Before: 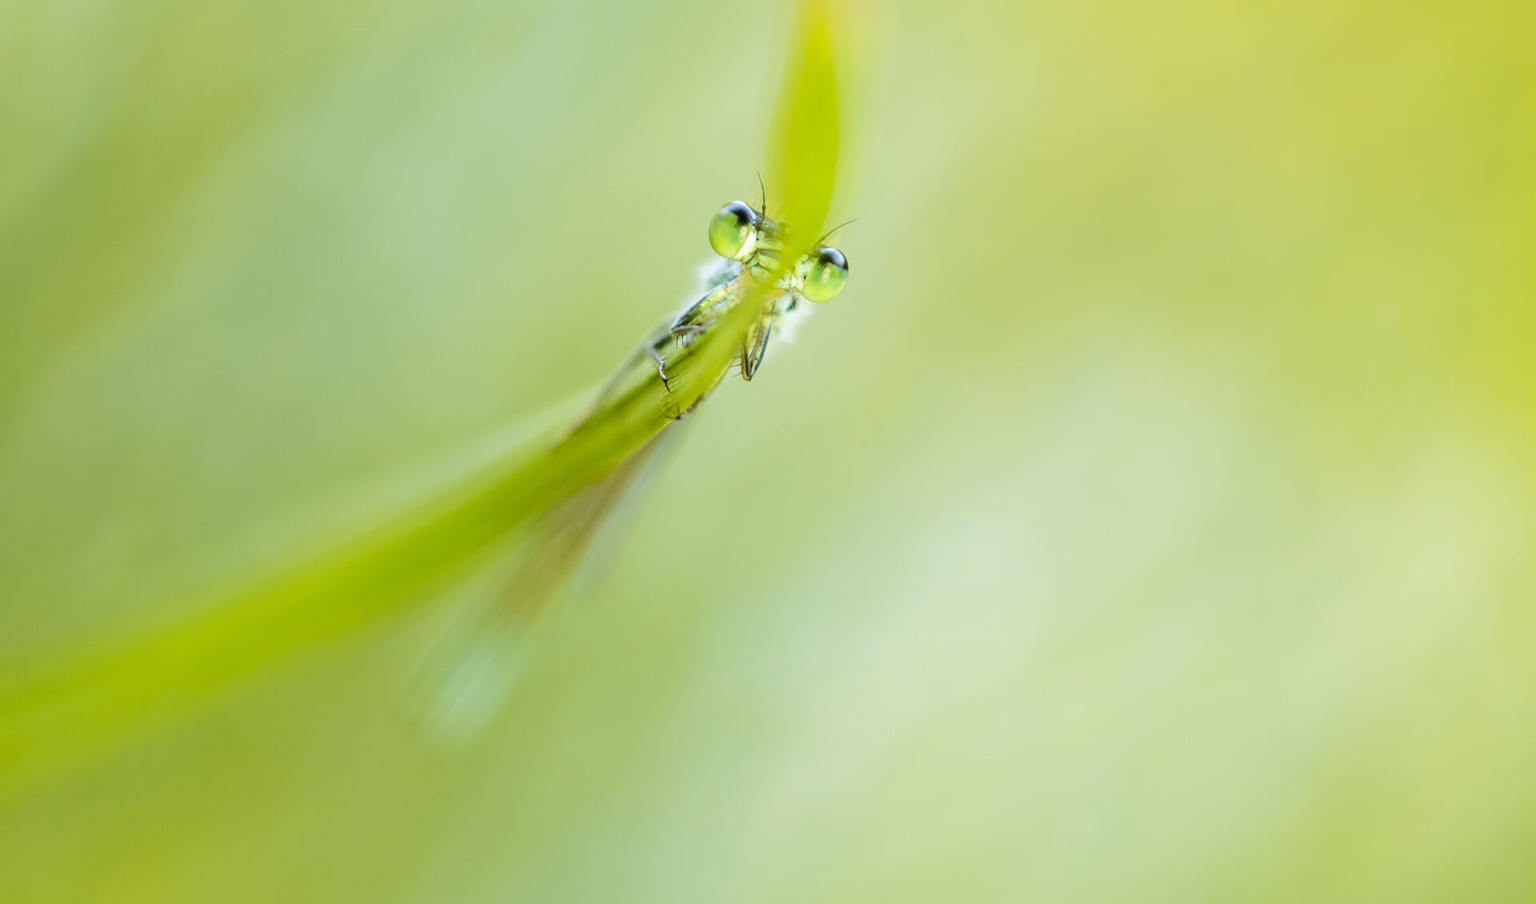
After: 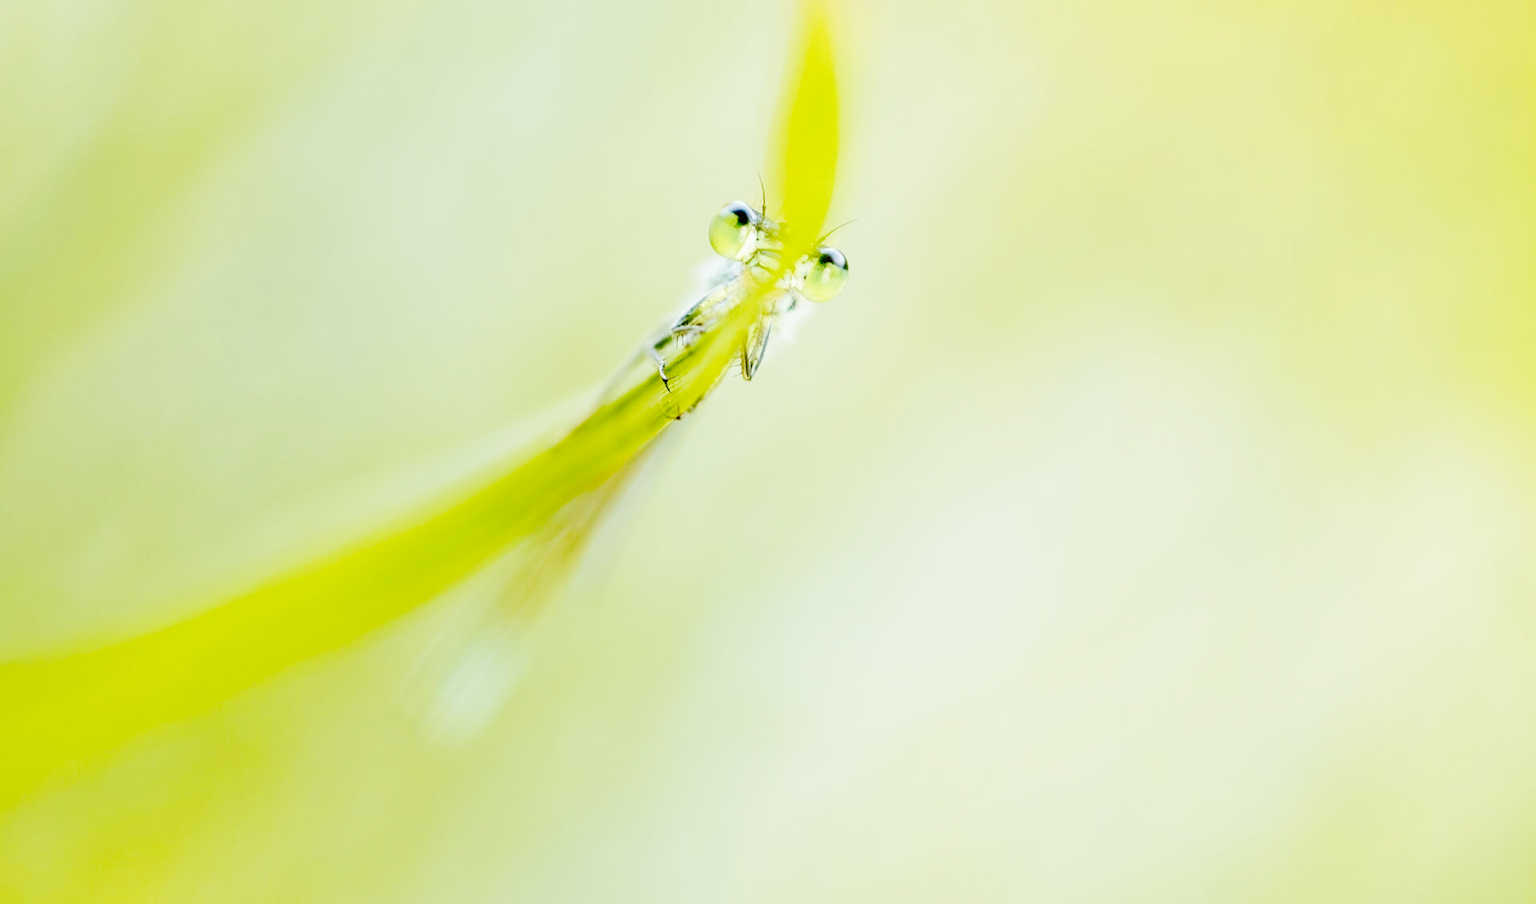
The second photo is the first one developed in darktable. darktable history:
base curve: curves: ch0 [(0, 0) (0.036, 0.01) (0.123, 0.254) (0.258, 0.504) (0.507, 0.748) (1, 1)], preserve colors none
haze removal: strength -0.11, compatibility mode true, adaptive false
